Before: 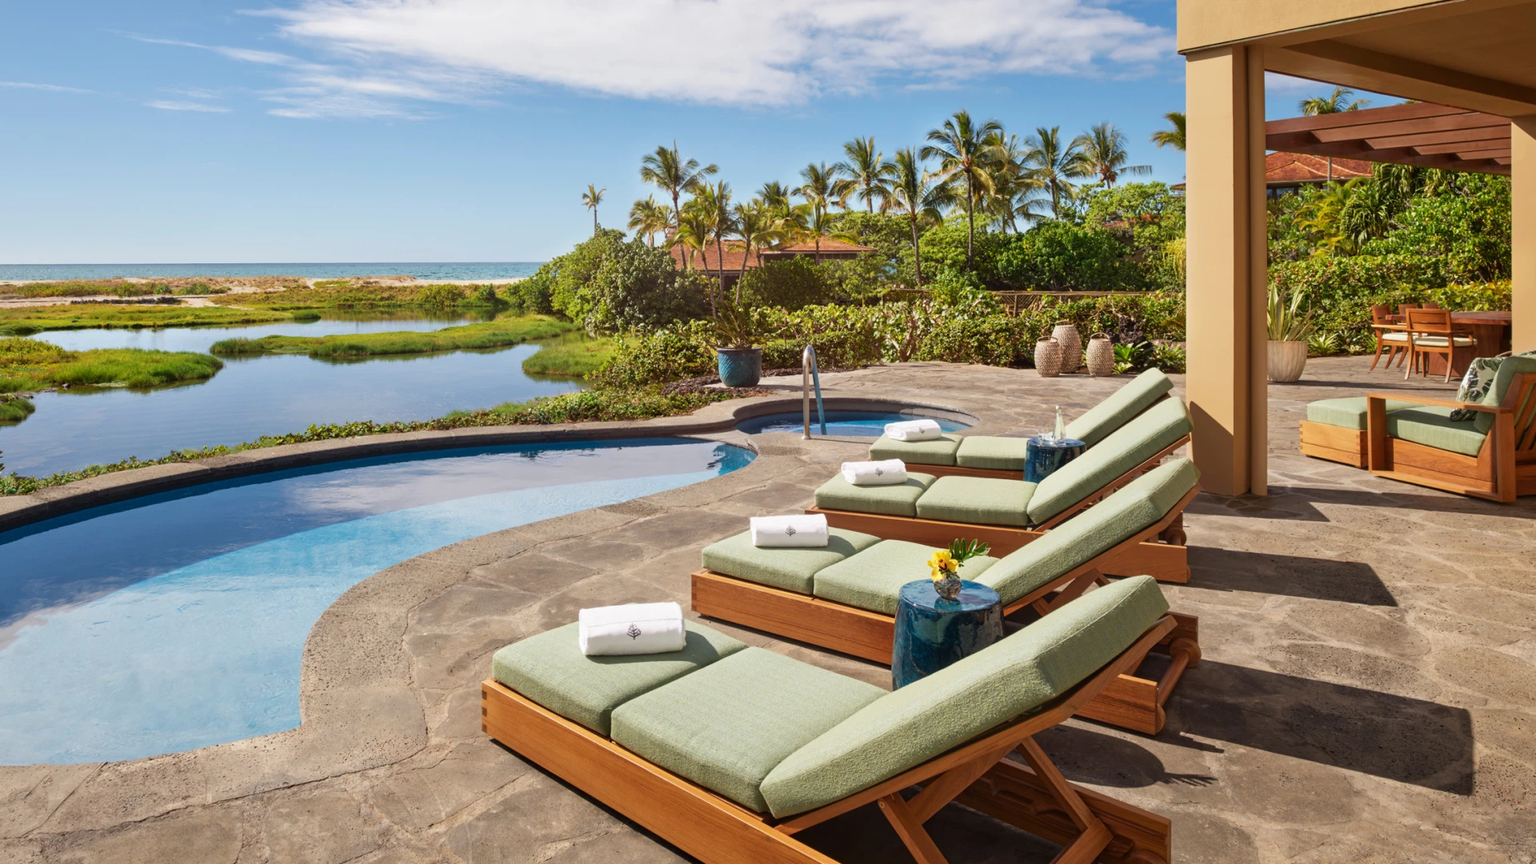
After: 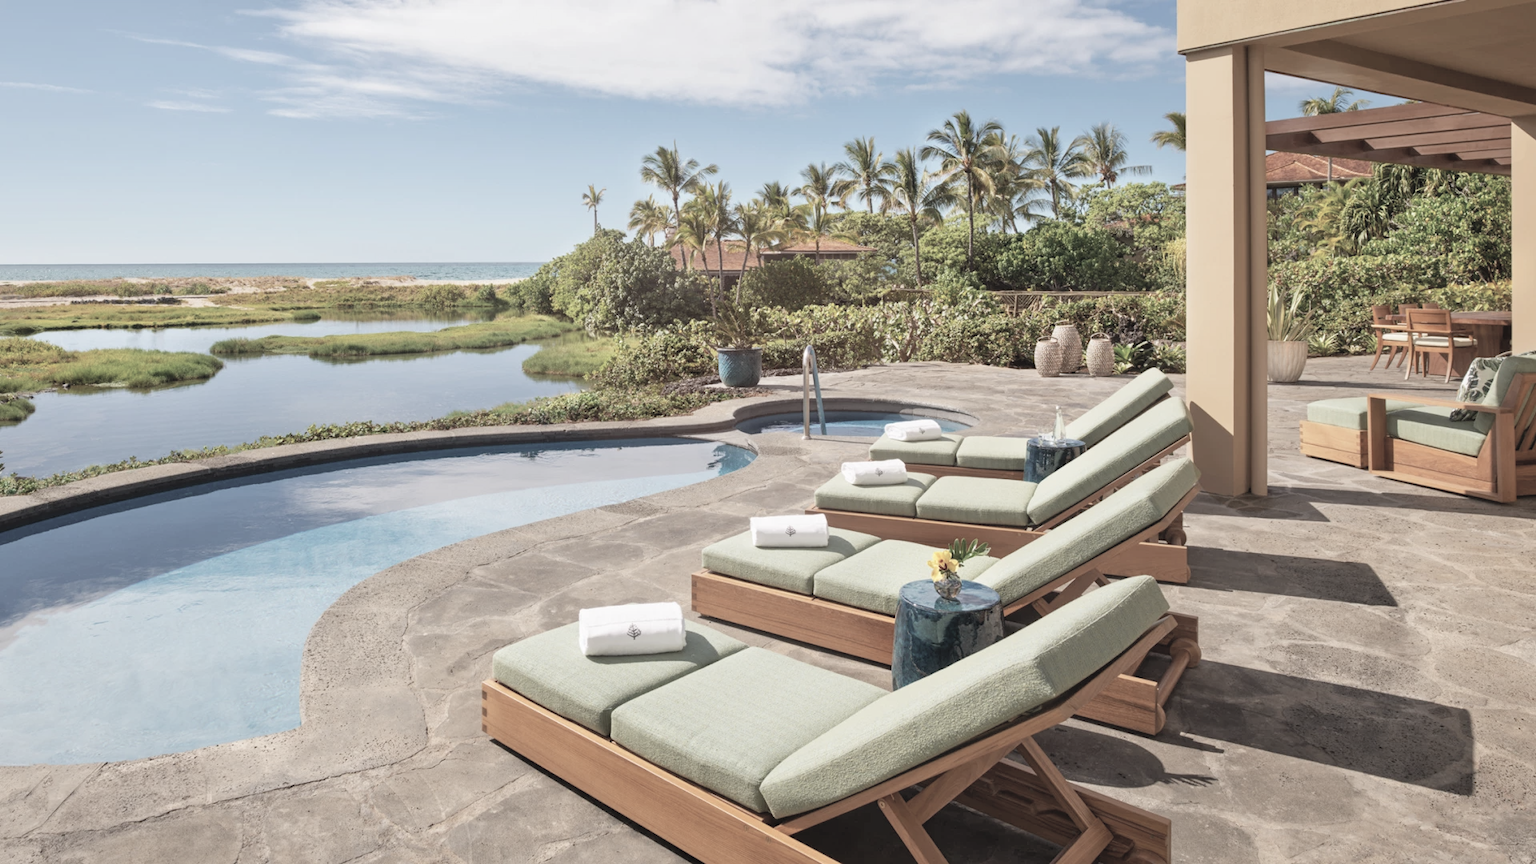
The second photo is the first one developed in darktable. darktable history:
contrast brightness saturation: brightness 0.186, saturation -0.52
